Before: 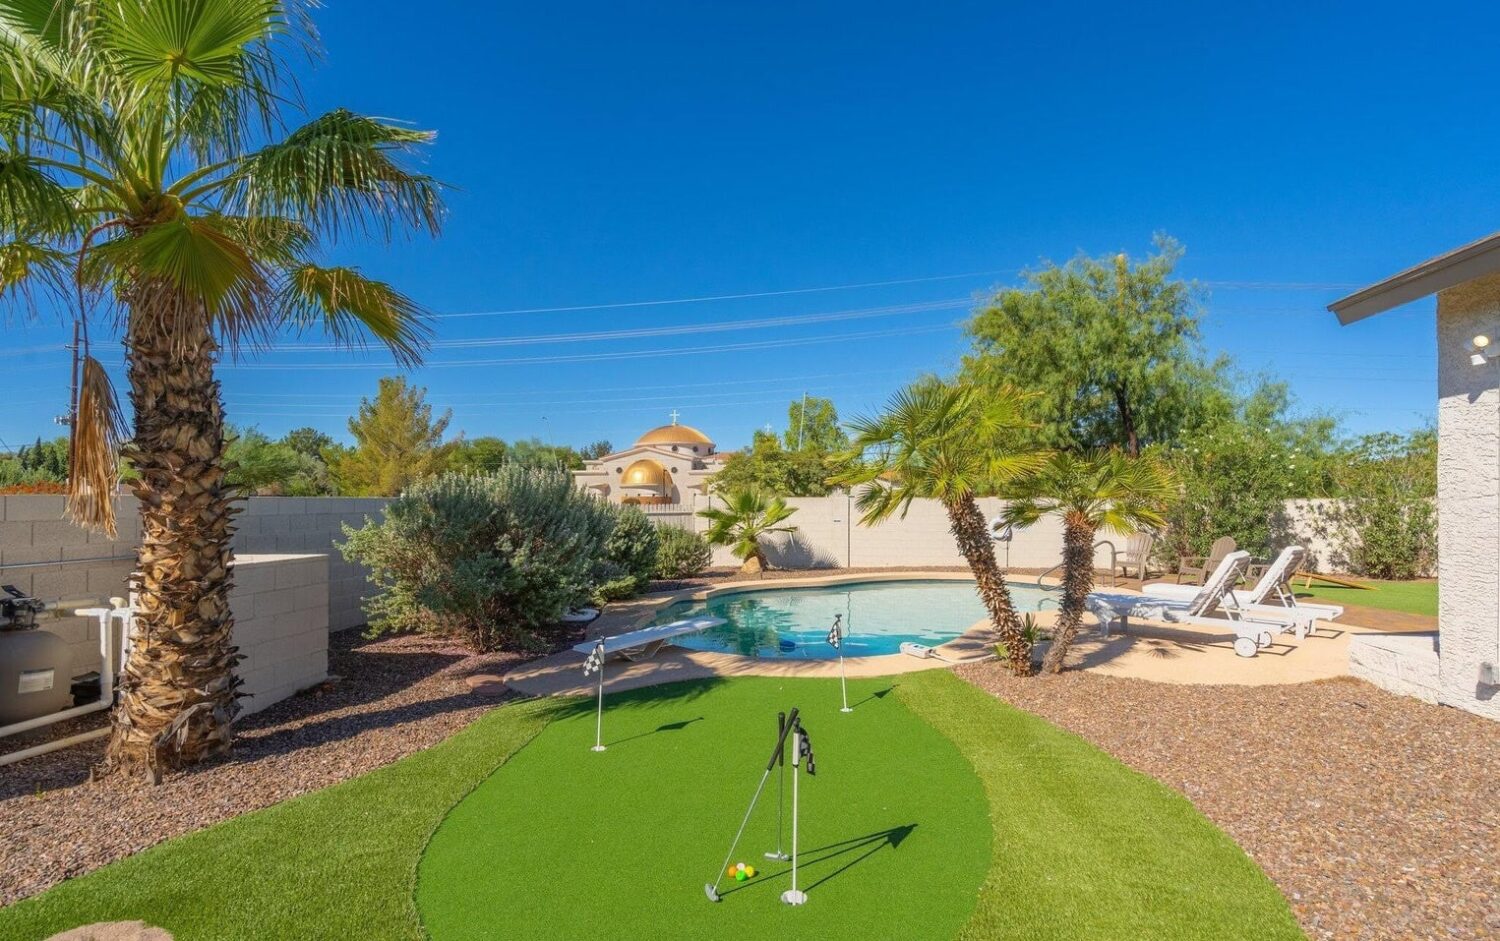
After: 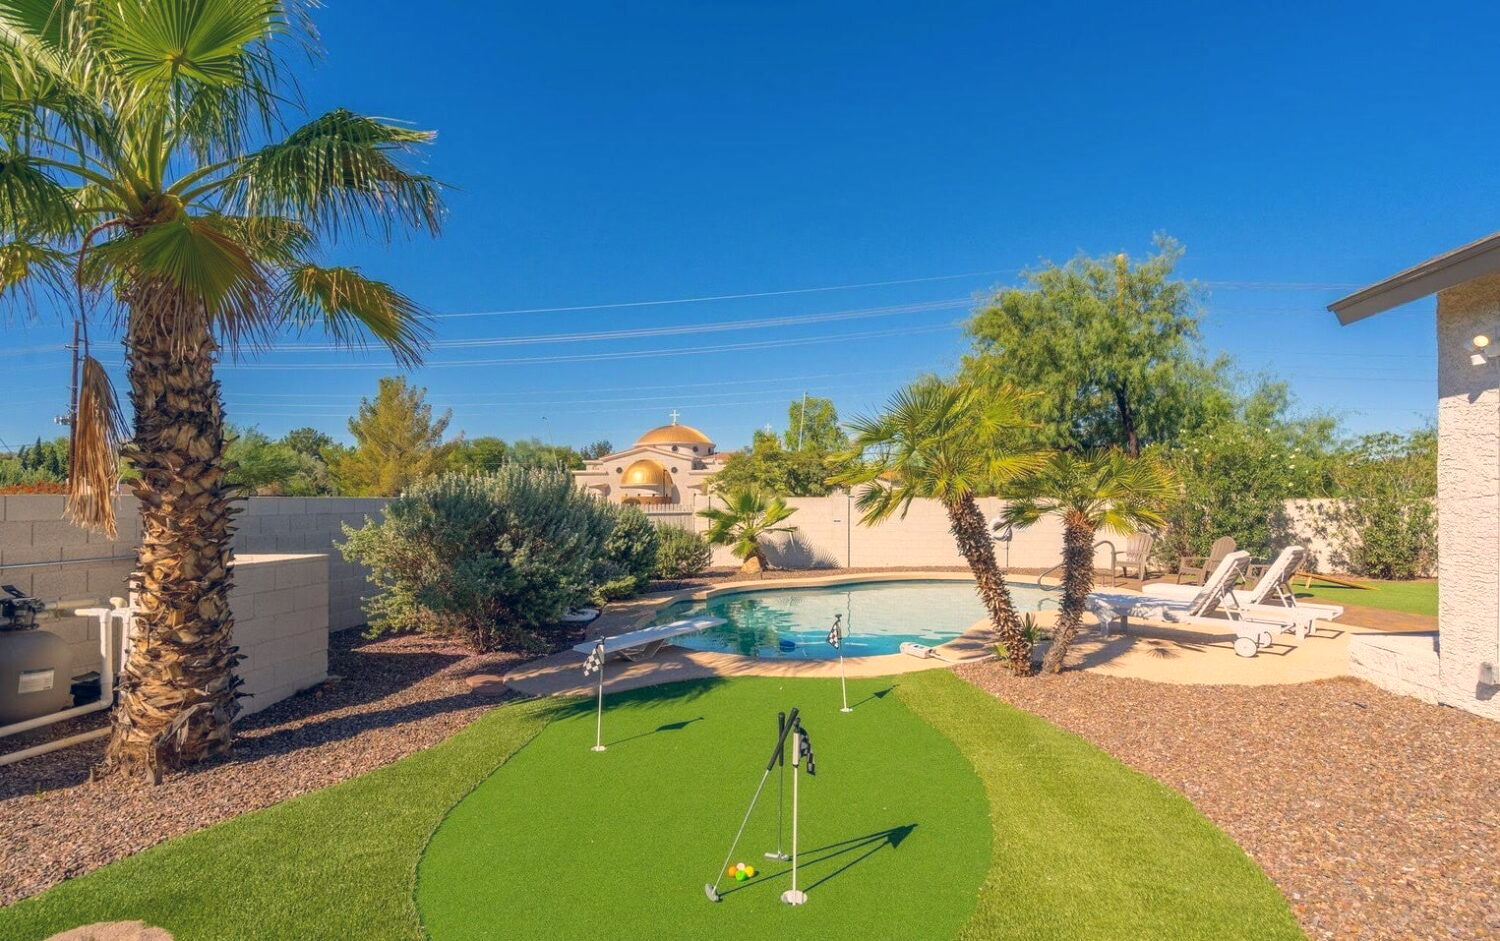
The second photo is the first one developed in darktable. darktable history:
exposure: exposure 0.127 EV, compensate highlight preservation false
color balance rgb: shadows lift › hue 87.51°, highlights gain › chroma 3.21%, highlights gain › hue 55.1°, global offset › chroma 0.15%, global offset › hue 253.66°, linear chroma grading › global chroma 0.5%
color correction: highlights b* 3
